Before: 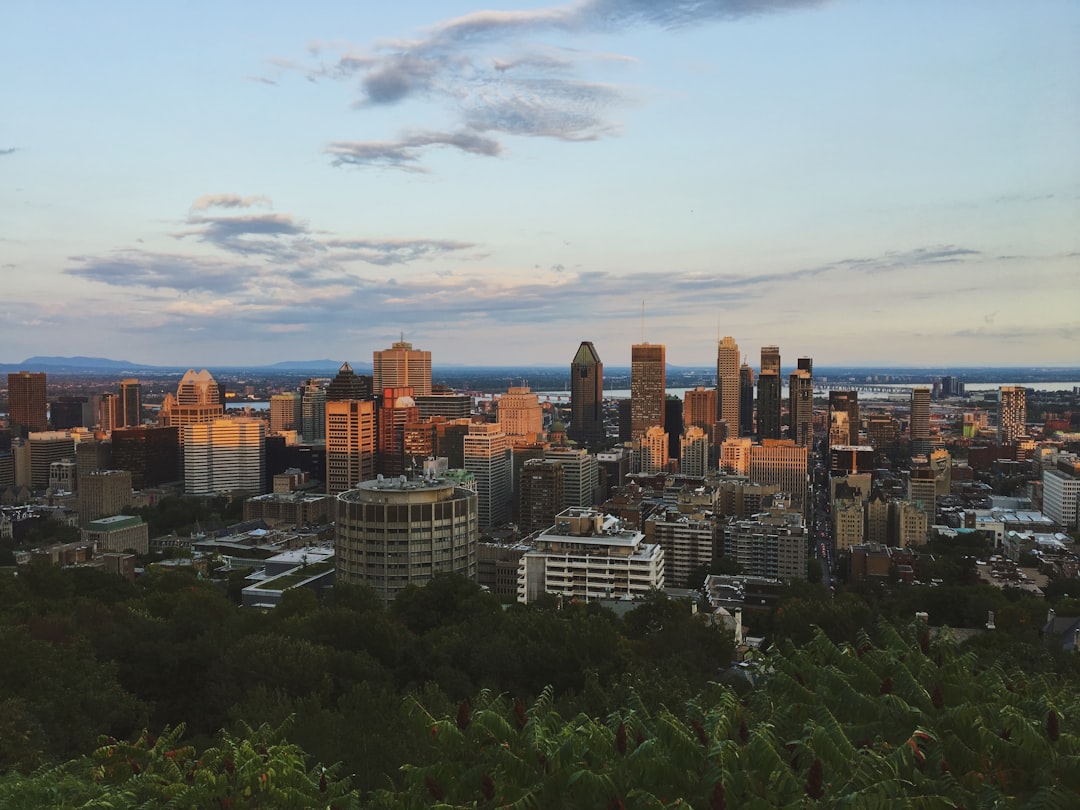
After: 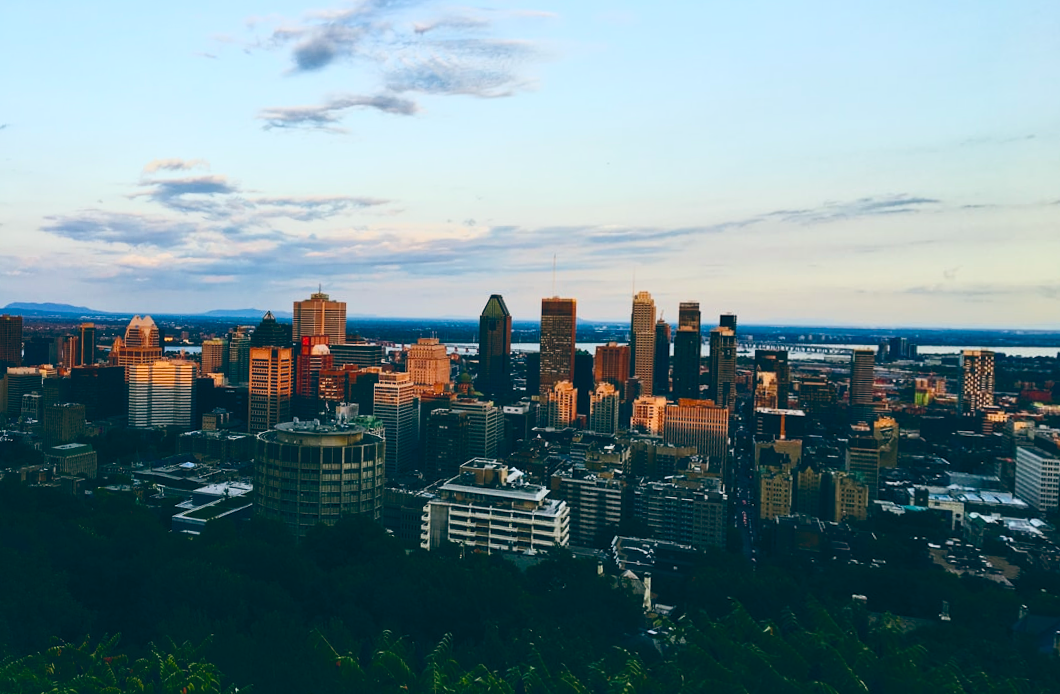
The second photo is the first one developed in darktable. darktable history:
color balance: lift [1.016, 0.983, 1, 1.017], gamma [0.958, 1, 1, 1], gain [0.981, 1.007, 0.993, 1.002], input saturation 118.26%, contrast 13.43%, contrast fulcrum 21.62%, output saturation 82.76%
contrast brightness saturation: contrast 0.28
color balance rgb: global offset › luminance -0.5%, perceptual saturation grading › highlights -17.77%, perceptual saturation grading › mid-tones 33.1%, perceptual saturation grading › shadows 50.52%, perceptual brilliance grading › highlights 10.8%, perceptual brilliance grading › shadows -10.8%, global vibrance 24.22%, contrast -25%
rotate and perspective: rotation 1.69°, lens shift (vertical) -0.023, lens shift (horizontal) -0.291, crop left 0.025, crop right 0.988, crop top 0.092, crop bottom 0.842
